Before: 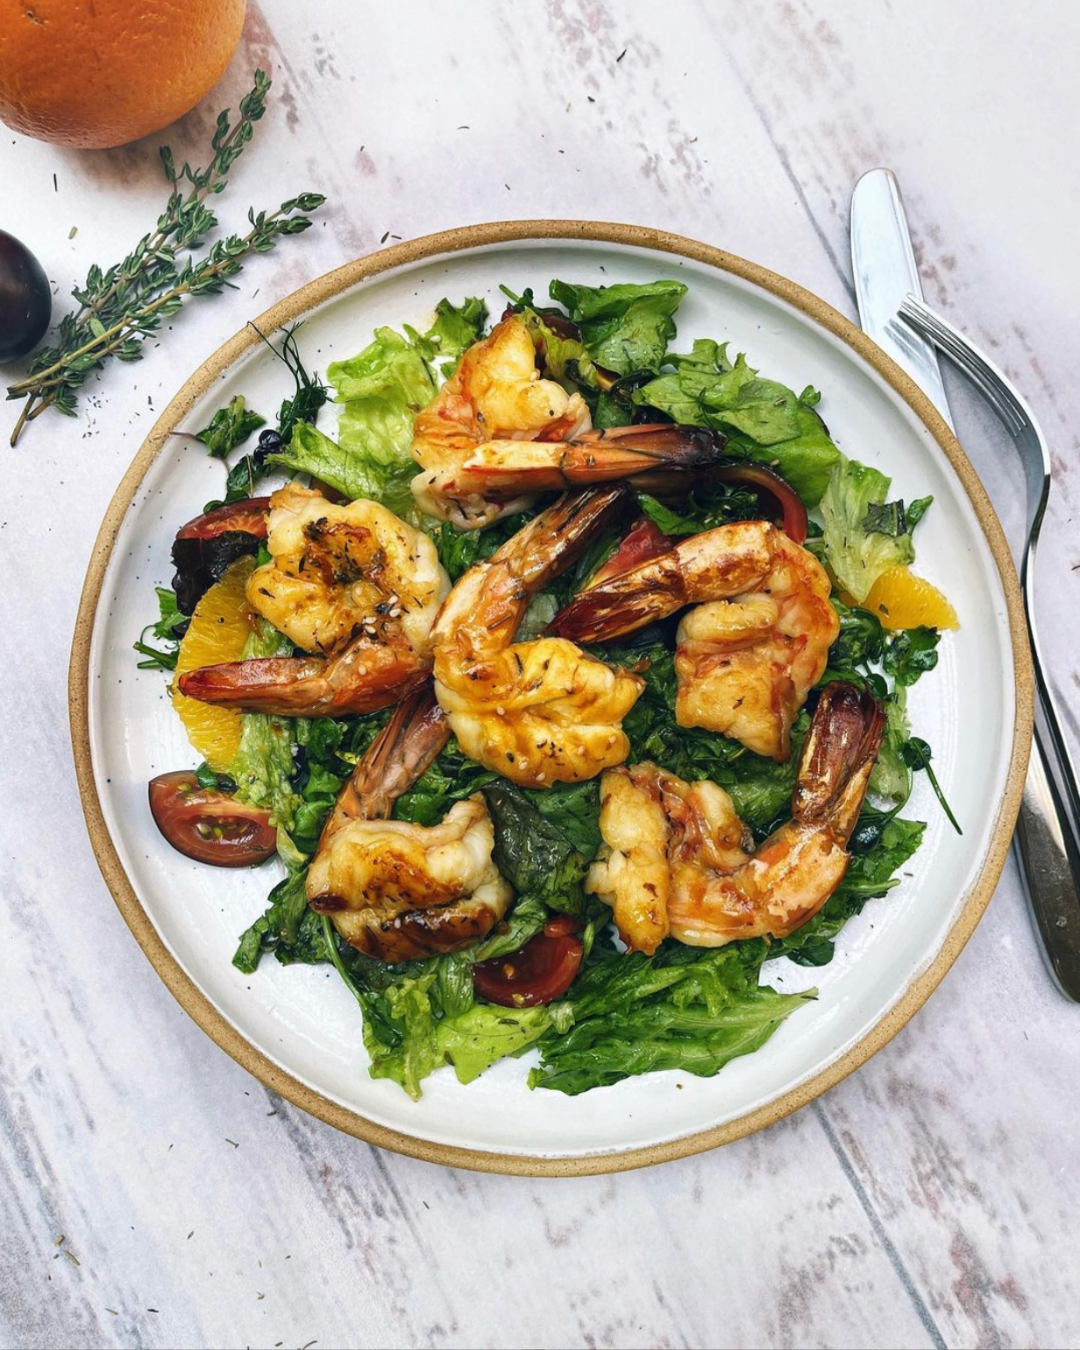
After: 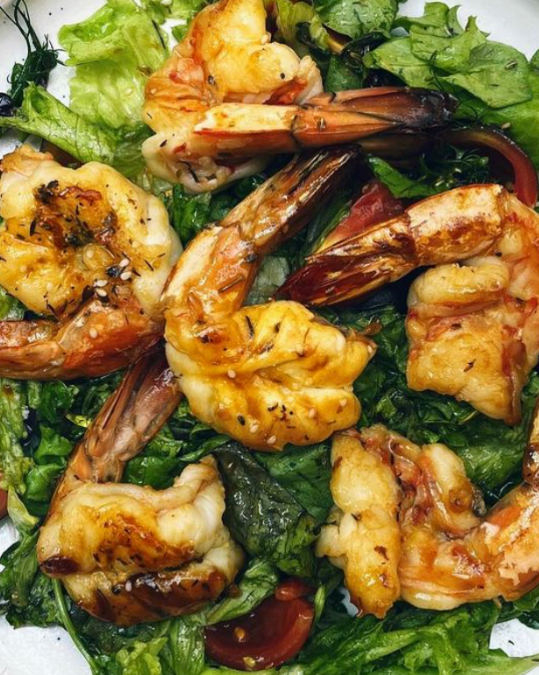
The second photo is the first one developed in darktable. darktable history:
contrast brightness saturation: contrast 0.08, saturation 0.02
crop: left 25%, top 25%, right 25%, bottom 25%
exposure: exposure -0.041 EV, compensate highlight preservation false
